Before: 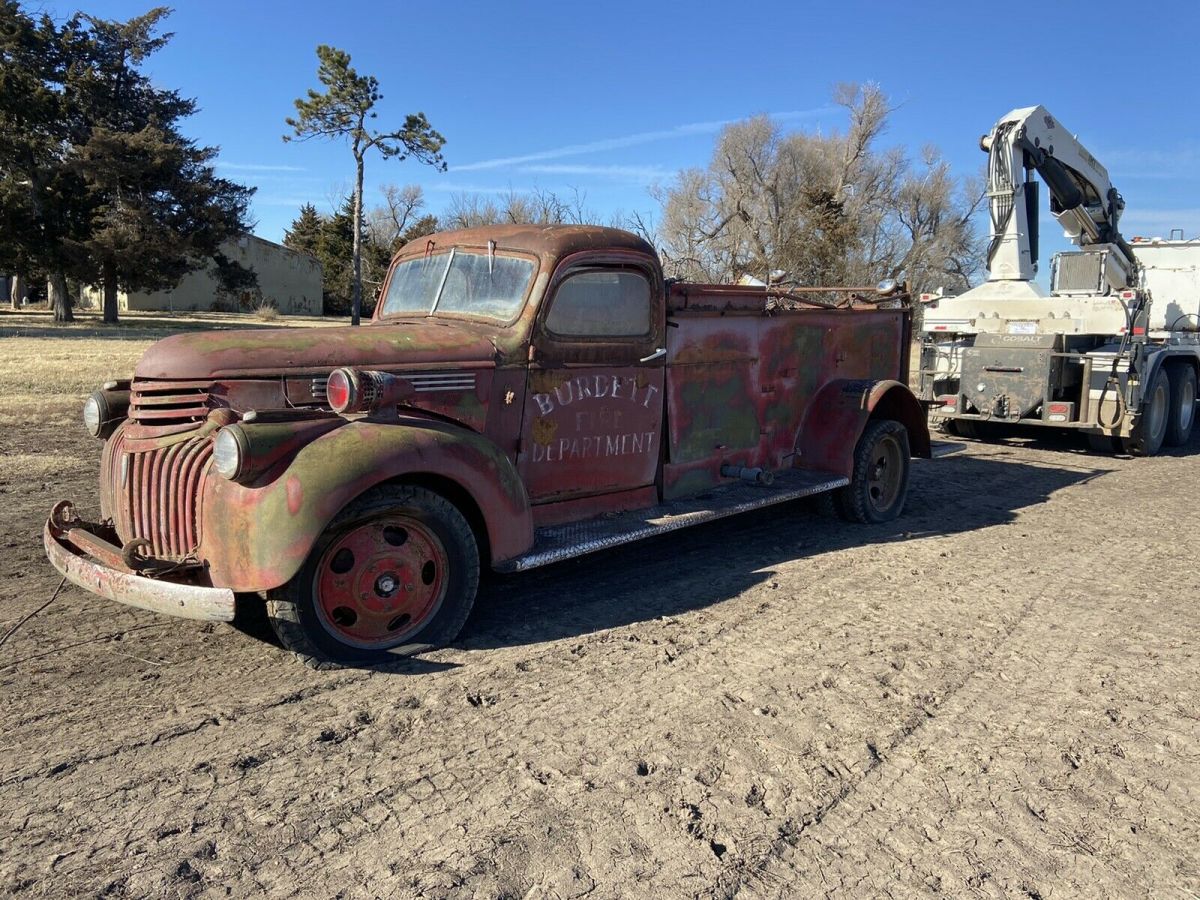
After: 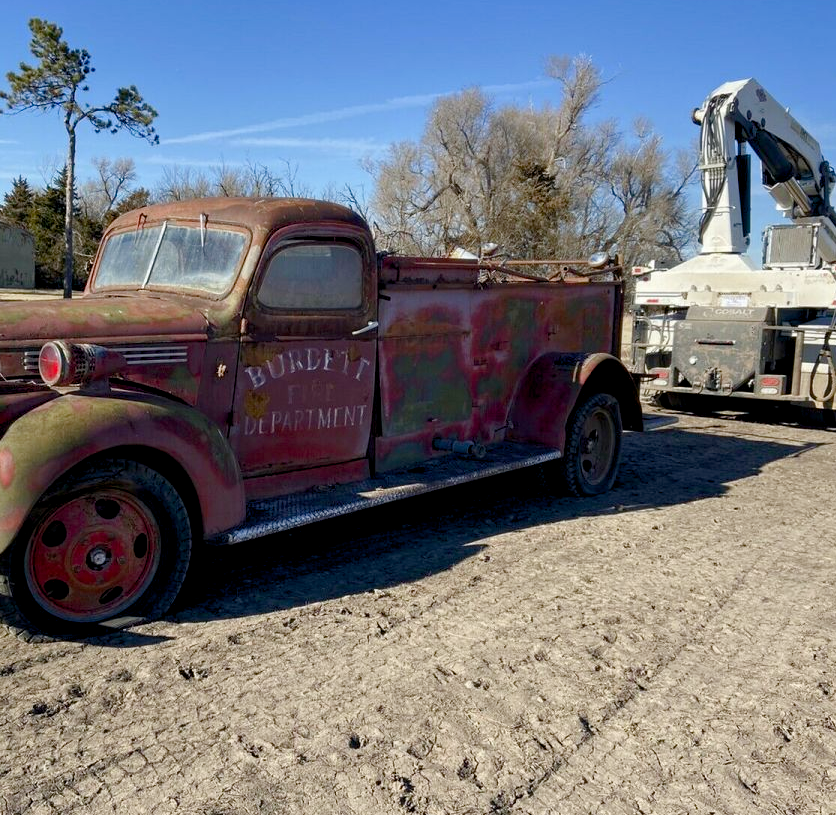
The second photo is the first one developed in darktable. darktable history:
crop and rotate: left 24.058%, top 3.092%, right 6.235%, bottom 6.318%
color balance rgb: global offset › luminance -0.468%, perceptual saturation grading › global saturation 25.634%, perceptual saturation grading › highlights -50.012%, perceptual saturation grading › shadows 30.071%, global vibrance 9.646%
